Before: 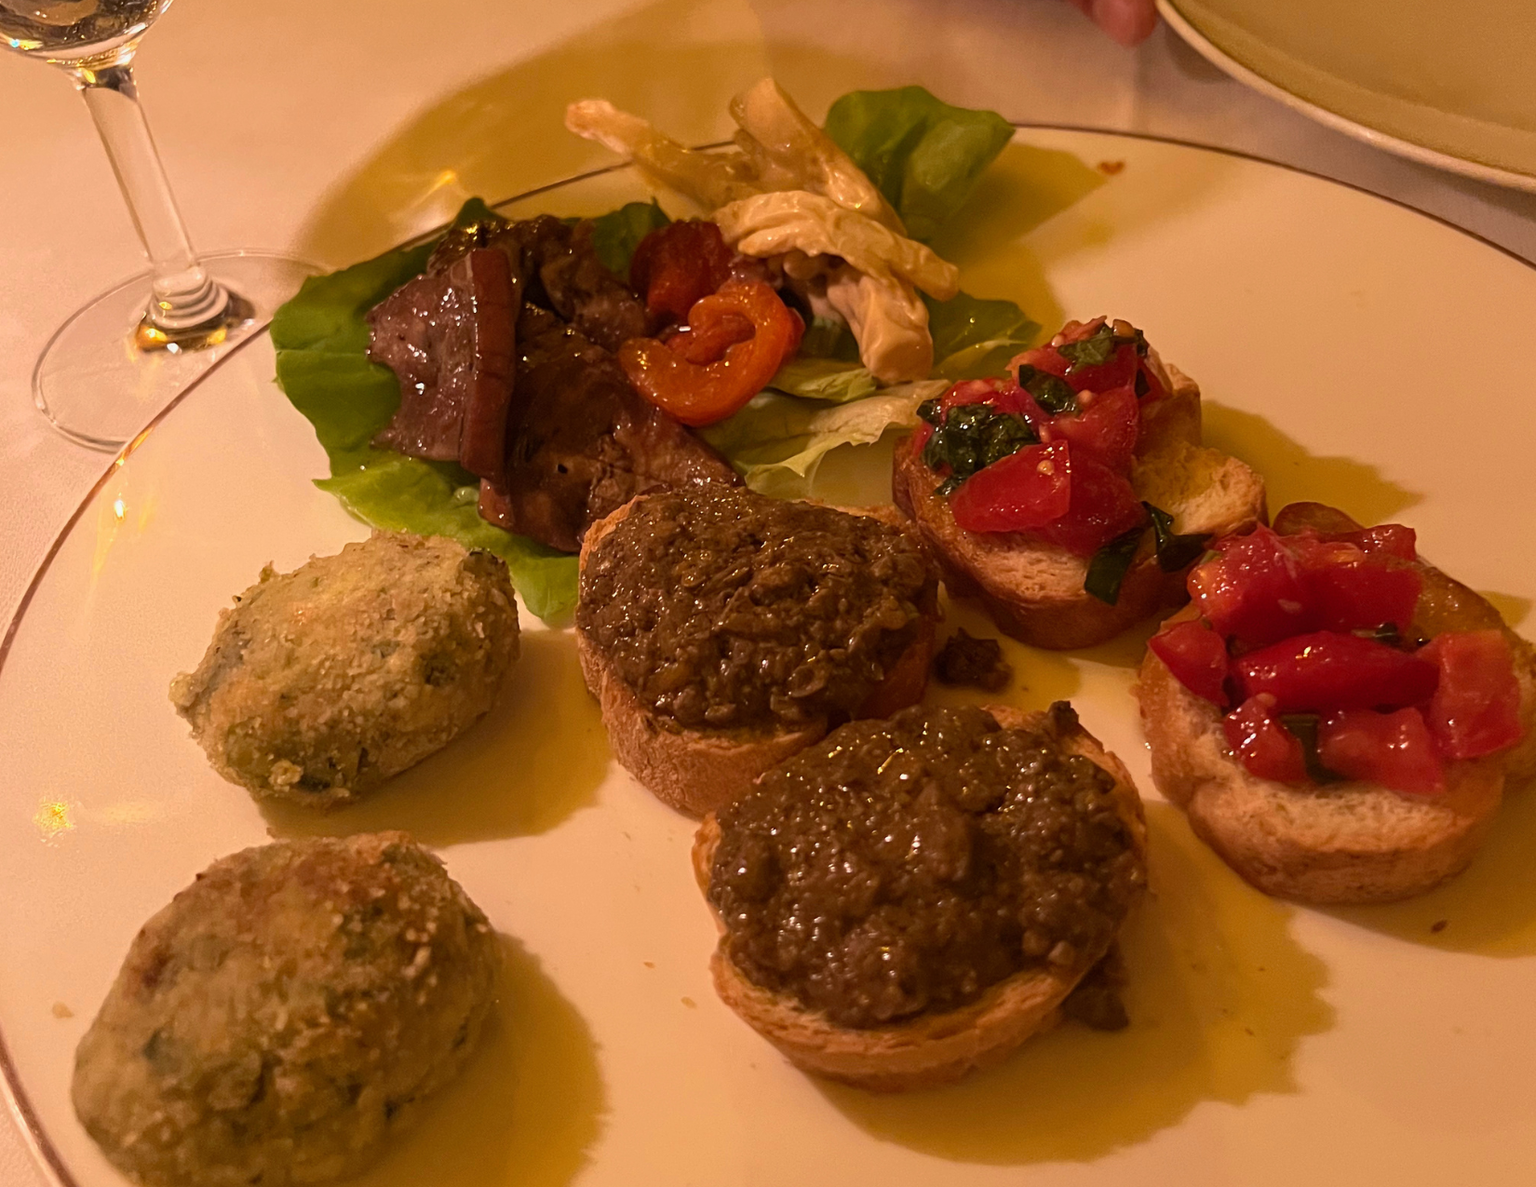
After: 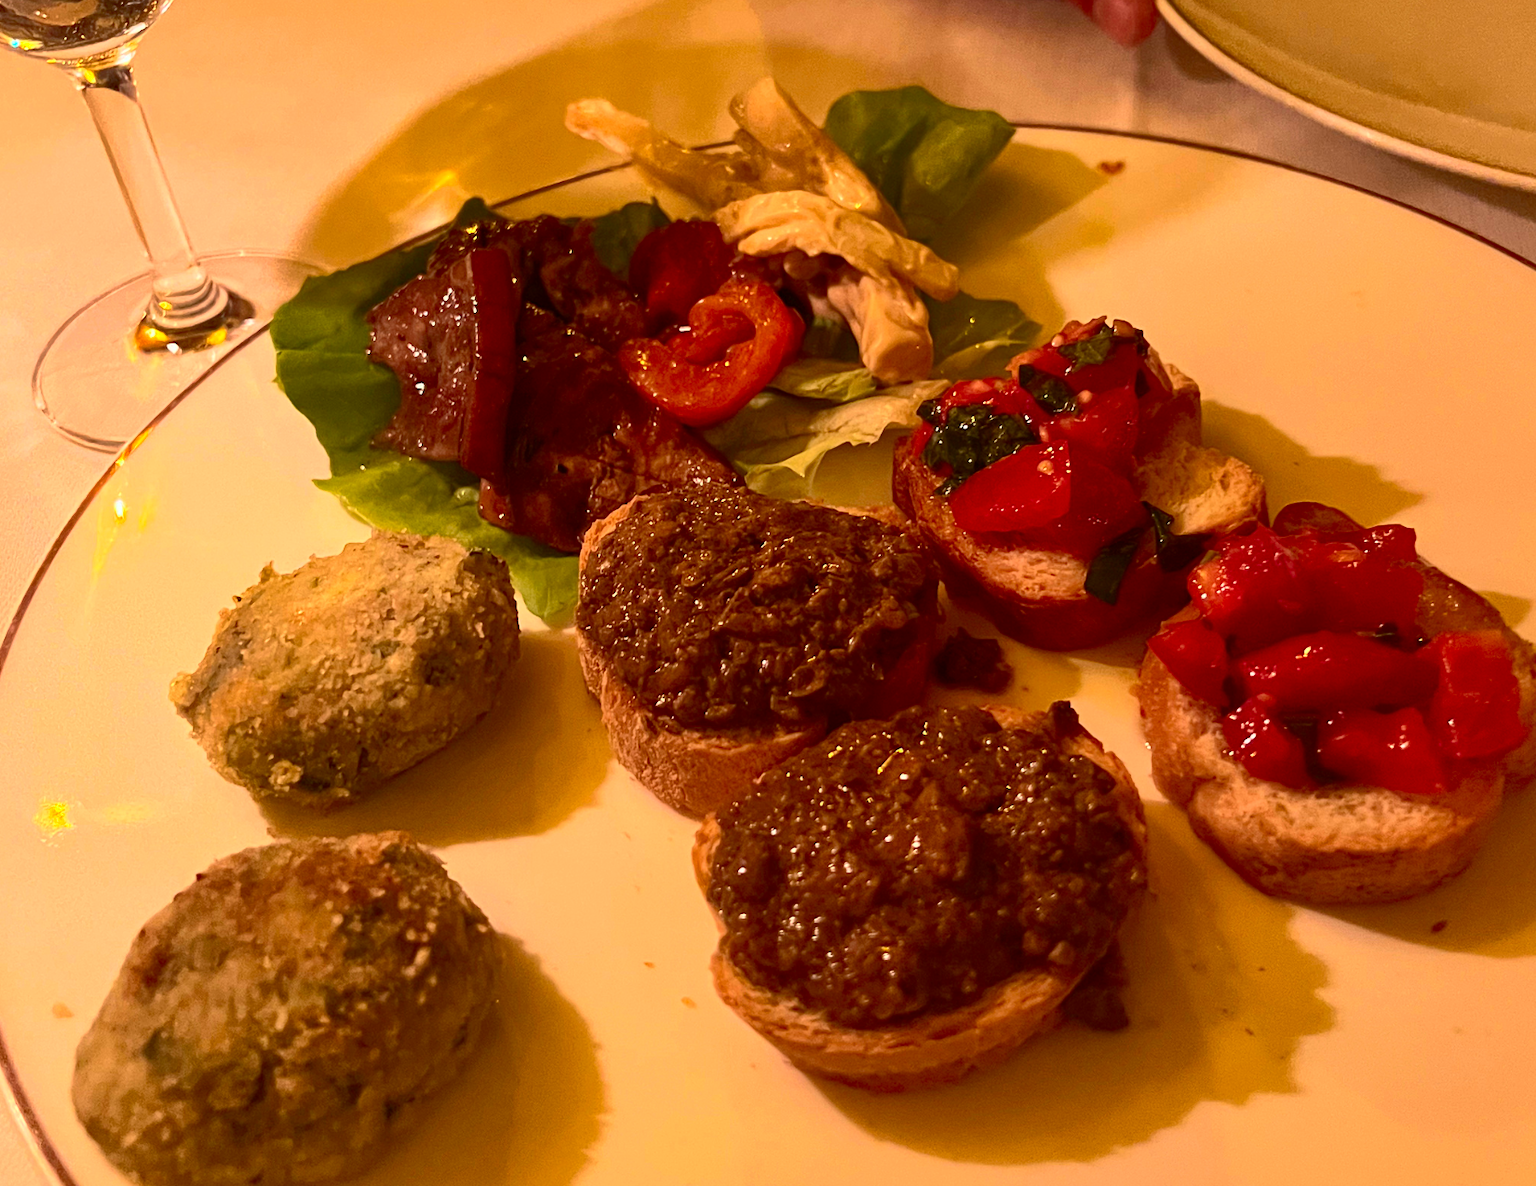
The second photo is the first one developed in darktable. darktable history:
contrast brightness saturation: contrast 0.4, brightness 0.1, saturation 0.21
shadows and highlights: on, module defaults
haze removal: strength 0.12, distance 0.25, compatibility mode true, adaptive false
tone equalizer: on, module defaults
